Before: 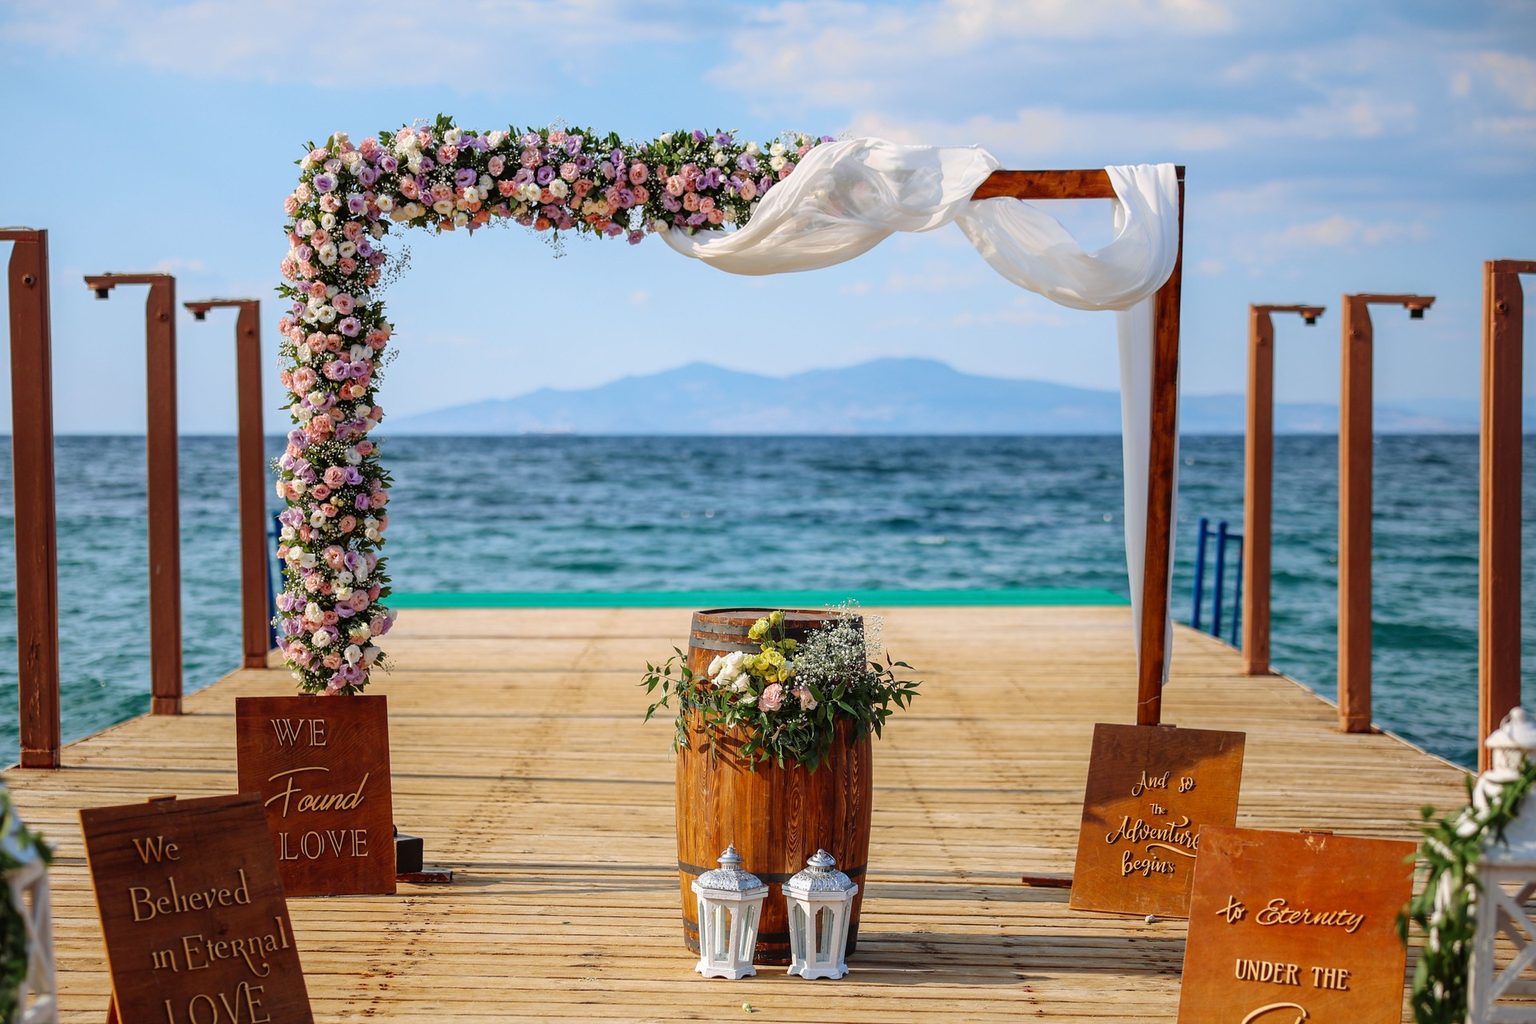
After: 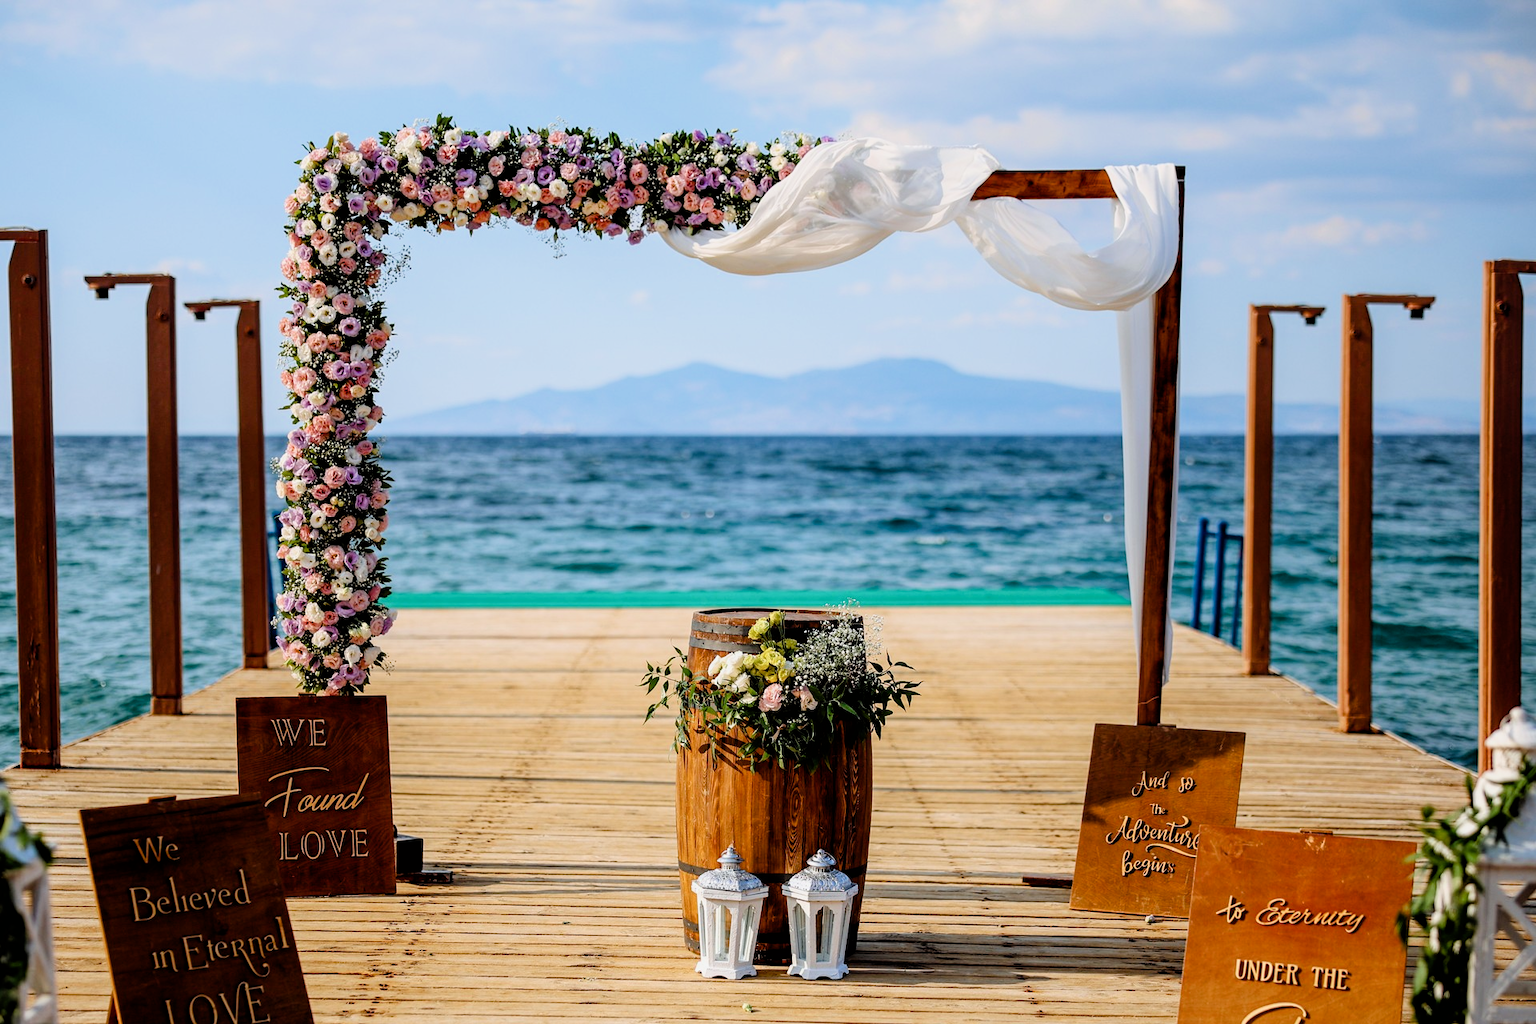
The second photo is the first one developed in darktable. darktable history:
color balance rgb: perceptual saturation grading › global saturation 20%, perceptual saturation grading › highlights -25%, perceptual saturation grading › shadows 25%
filmic rgb: black relative exposure -4 EV, white relative exposure 3 EV, hardness 3.02, contrast 1.4
